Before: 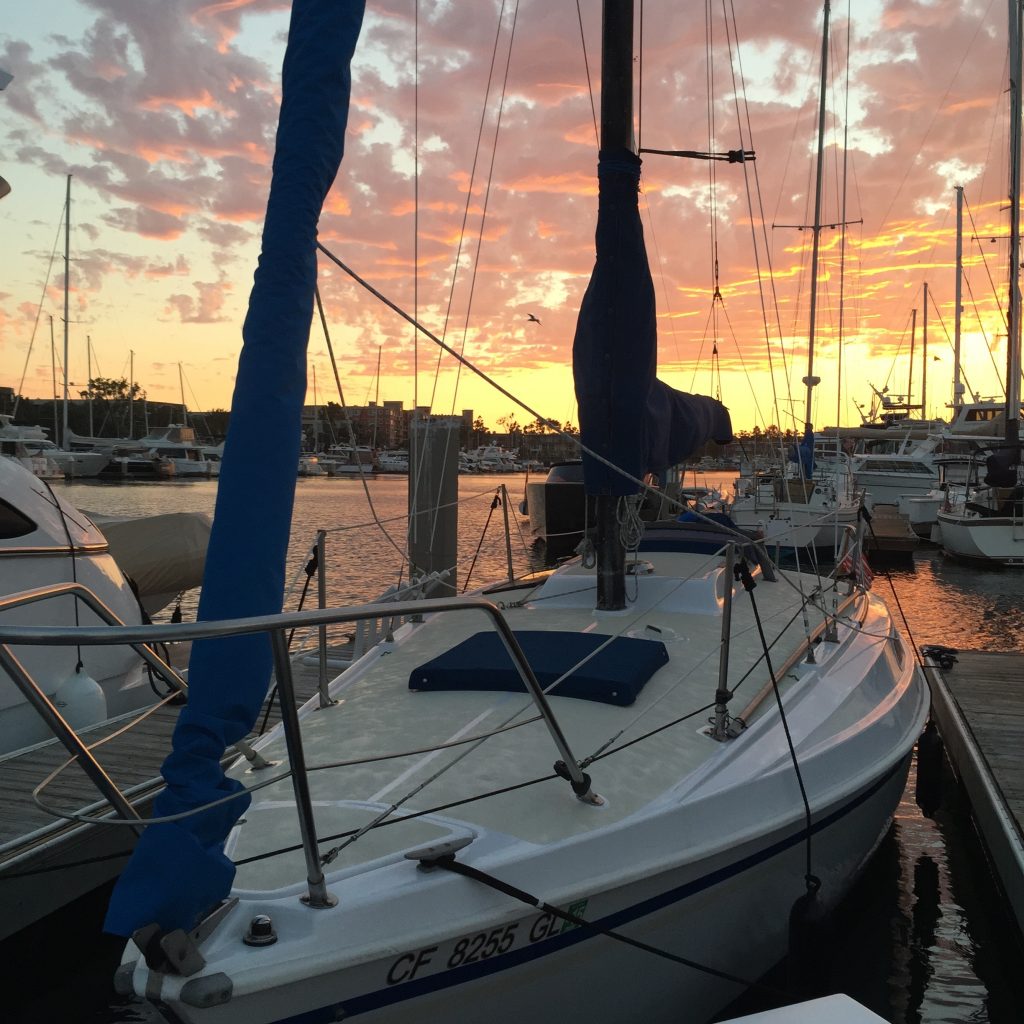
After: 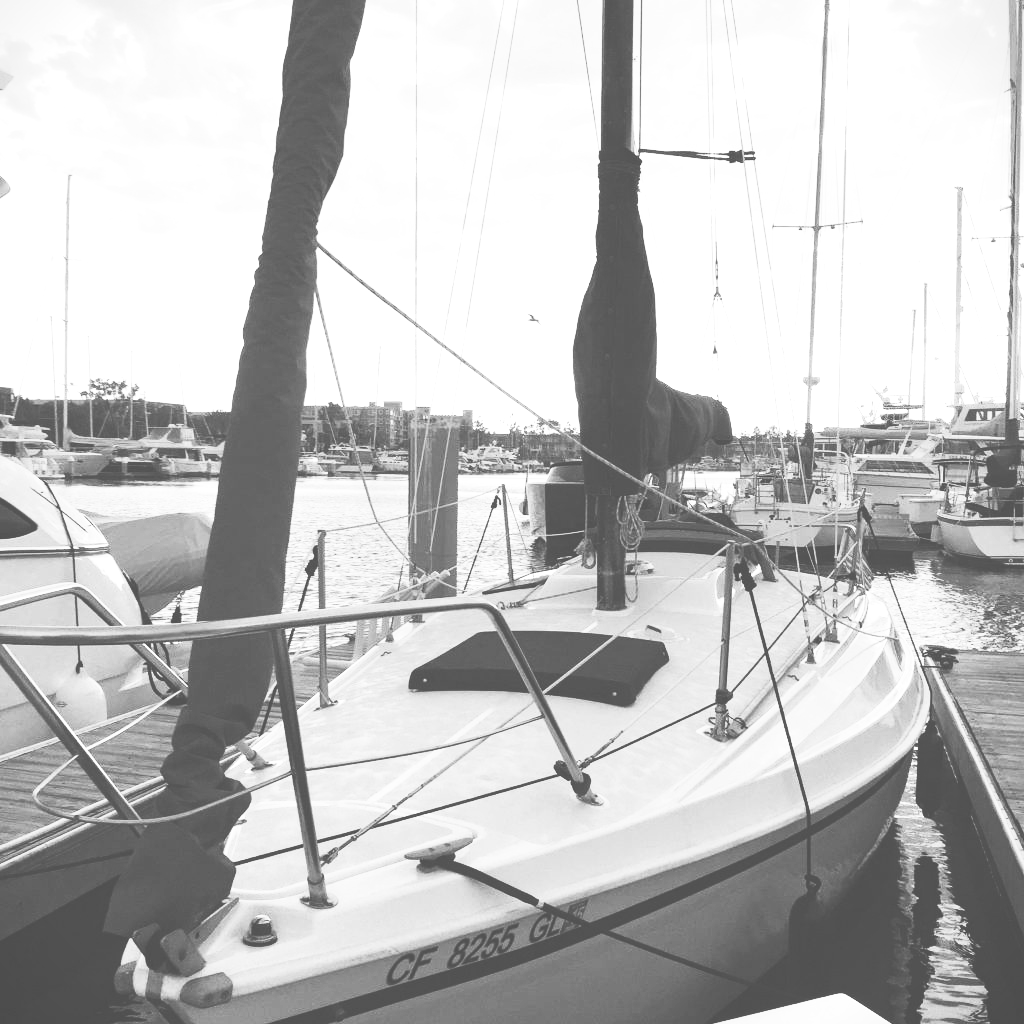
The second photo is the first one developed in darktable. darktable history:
vignetting: fall-off start 116.67%, fall-off radius 59.26%, brightness -0.31, saturation -0.056
contrast brightness saturation: contrast 0.53, brightness 0.47, saturation -1
exposure: black level correction -0.023, exposure 1.397 EV, compensate highlight preservation false
